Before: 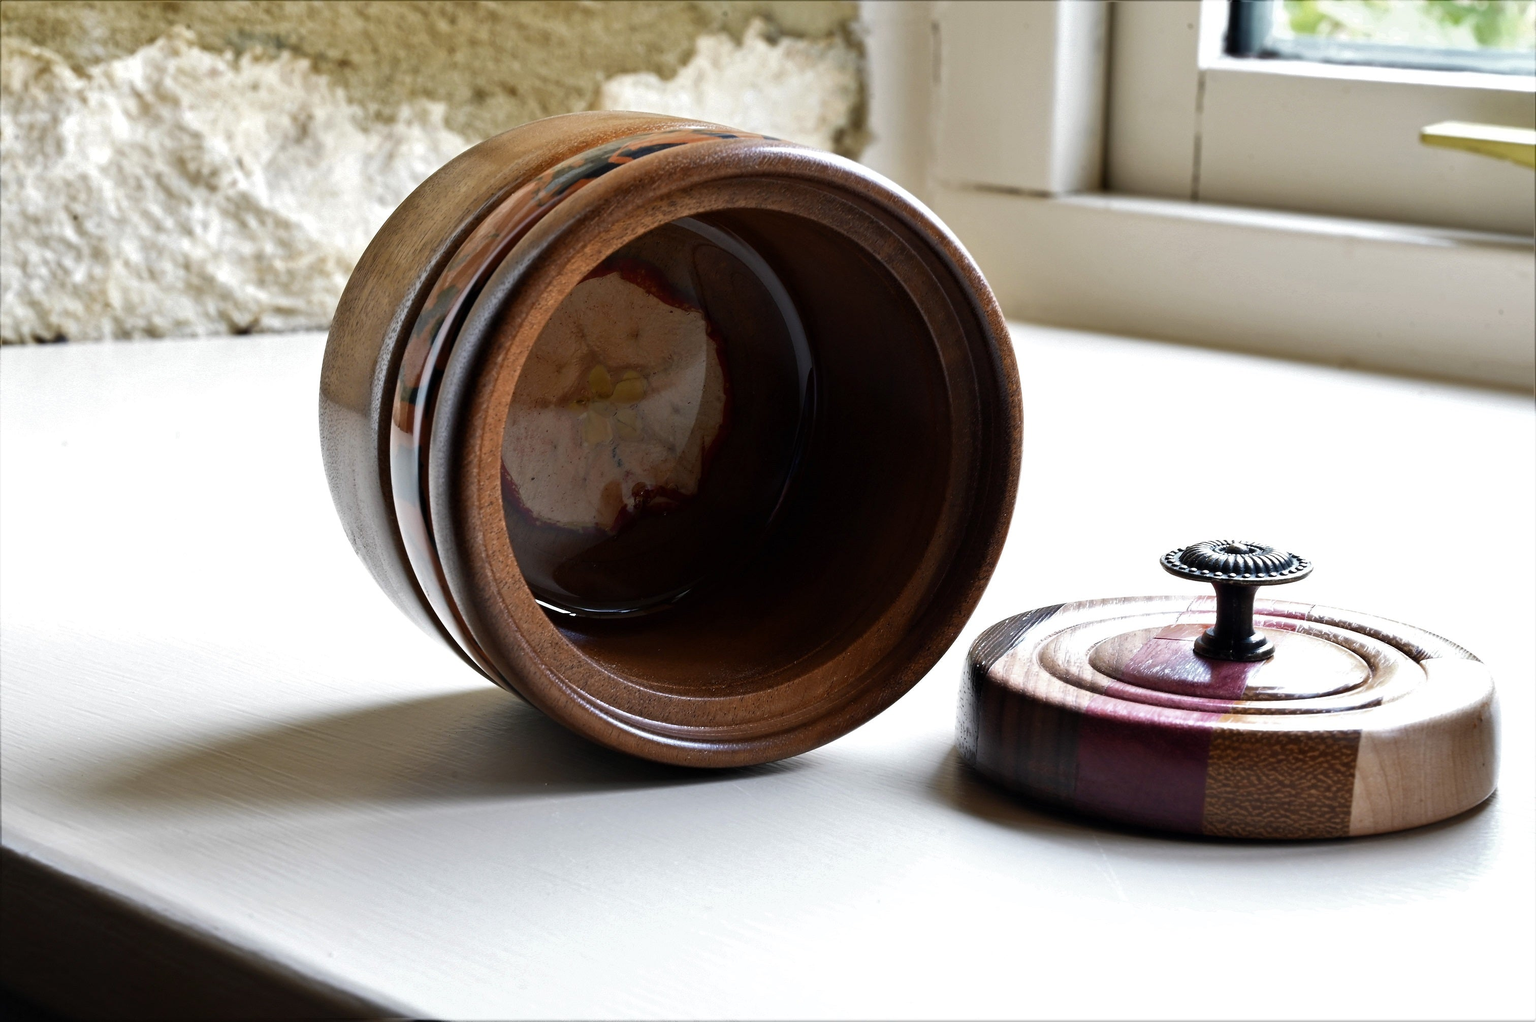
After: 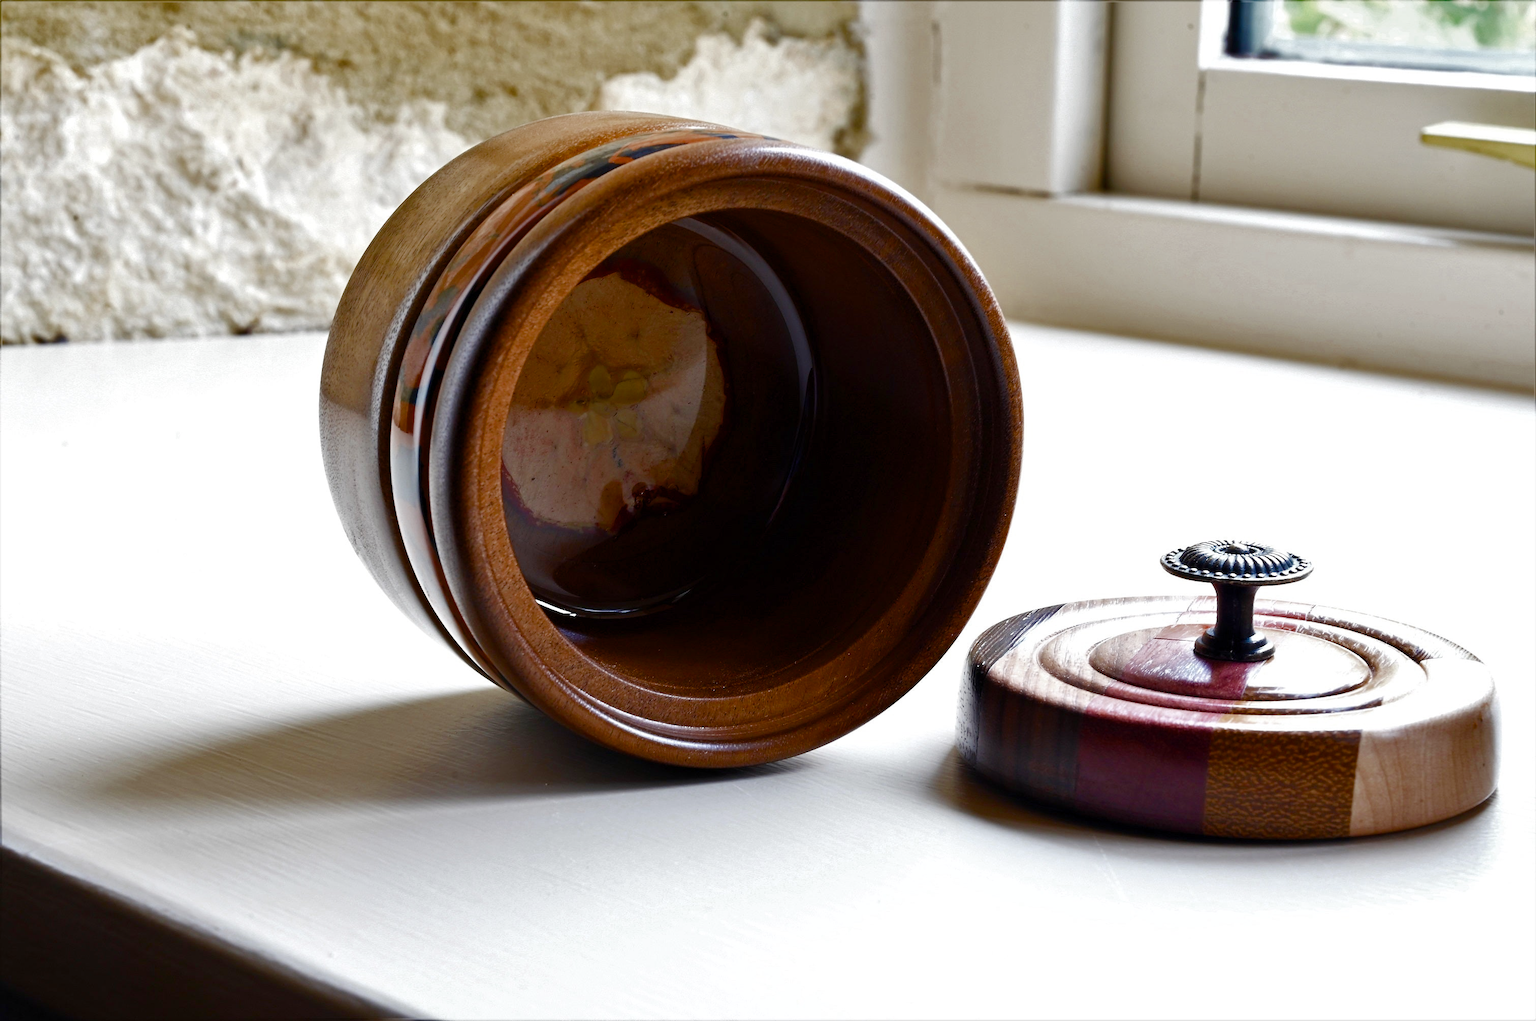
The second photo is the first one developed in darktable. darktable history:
color balance rgb: shadows lift › chroma 3.255%, shadows lift › hue 282.03°, linear chroma grading › shadows 31.736%, linear chroma grading › global chroma -1.78%, linear chroma grading › mid-tones 3.569%, perceptual saturation grading › global saturation 20%, perceptual saturation grading › highlights -50.214%, perceptual saturation grading › shadows 30.768%, global vibrance 20%
color zones: curves: ch0 [(0, 0.5) (0.125, 0.4) (0.25, 0.5) (0.375, 0.4) (0.5, 0.4) (0.625, 0.6) (0.75, 0.6) (0.875, 0.5)]; ch1 [(0, 0.4) (0.125, 0.5) (0.25, 0.4) (0.375, 0.4) (0.5, 0.4) (0.625, 0.4) (0.75, 0.5) (0.875, 0.4)]; ch2 [(0, 0.6) (0.125, 0.5) (0.25, 0.5) (0.375, 0.6) (0.5, 0.6) (0.625, 0.5) (0.75, 0.5) (0.875, 0.5)]
